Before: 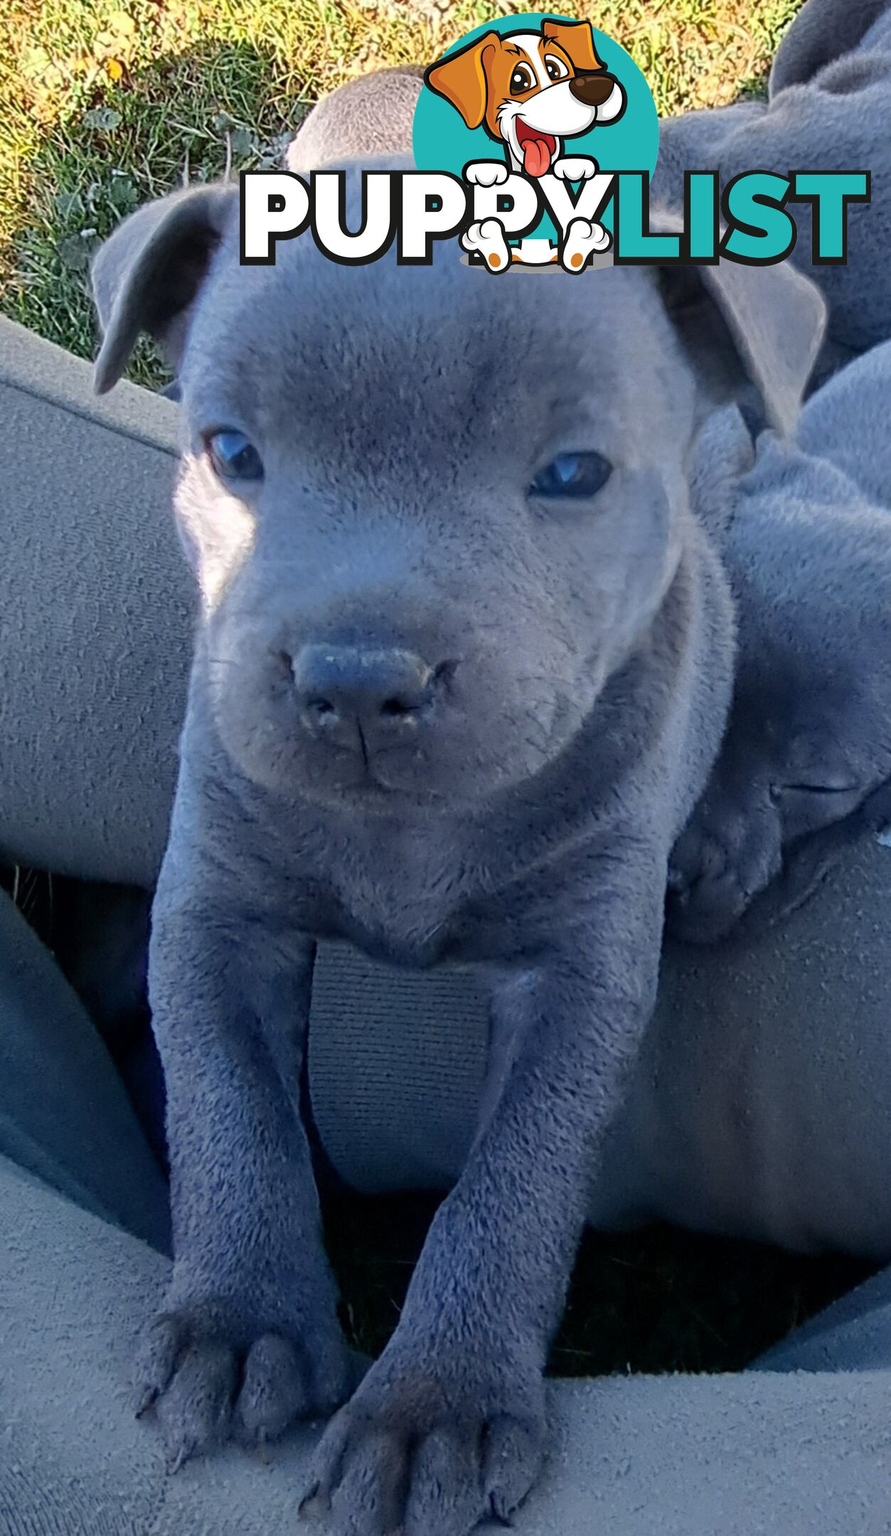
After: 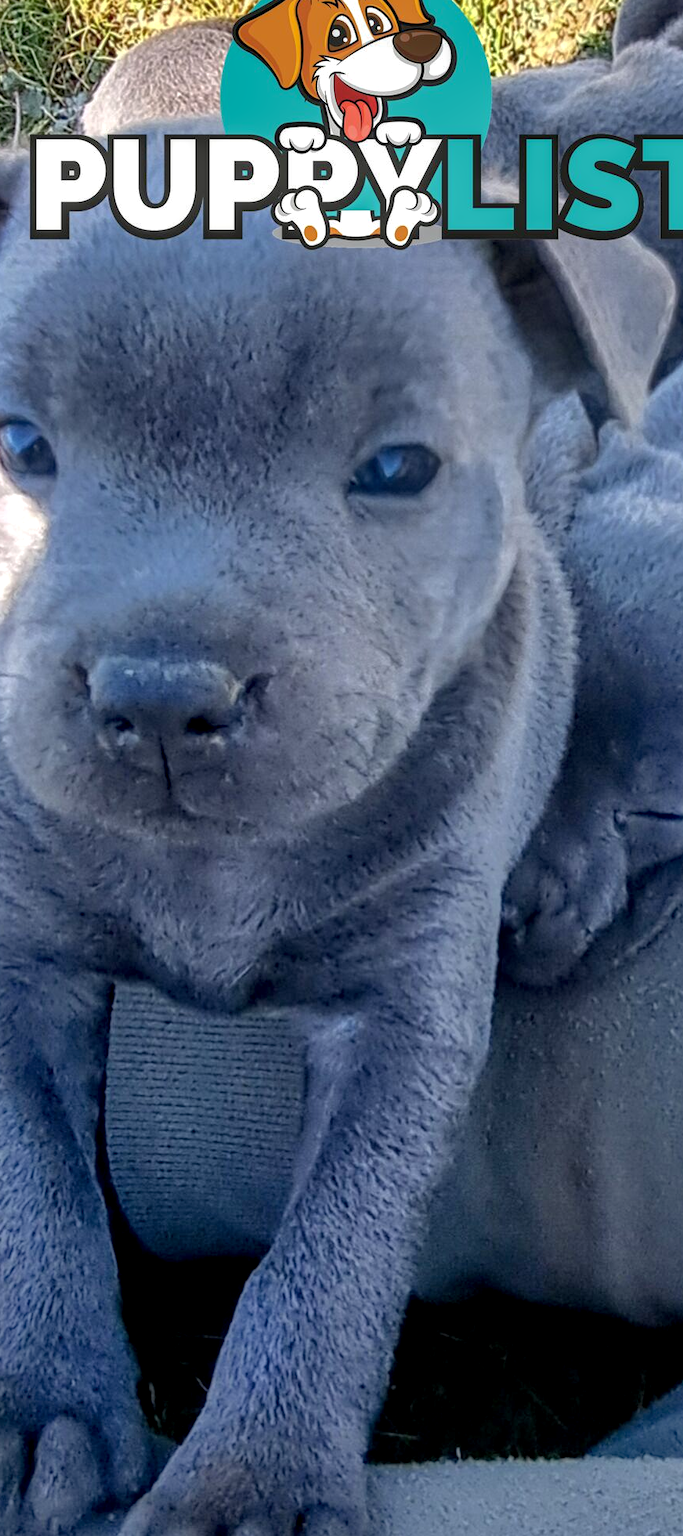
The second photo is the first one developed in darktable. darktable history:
shadows and highlights: highlights color adjustment 31.41%
crop and rotate: left 23.875%, top 3.224%, right 6.441%, bottom 5.979%
local contrast: highlights 62%, detail 143%, midtone range 0.422
